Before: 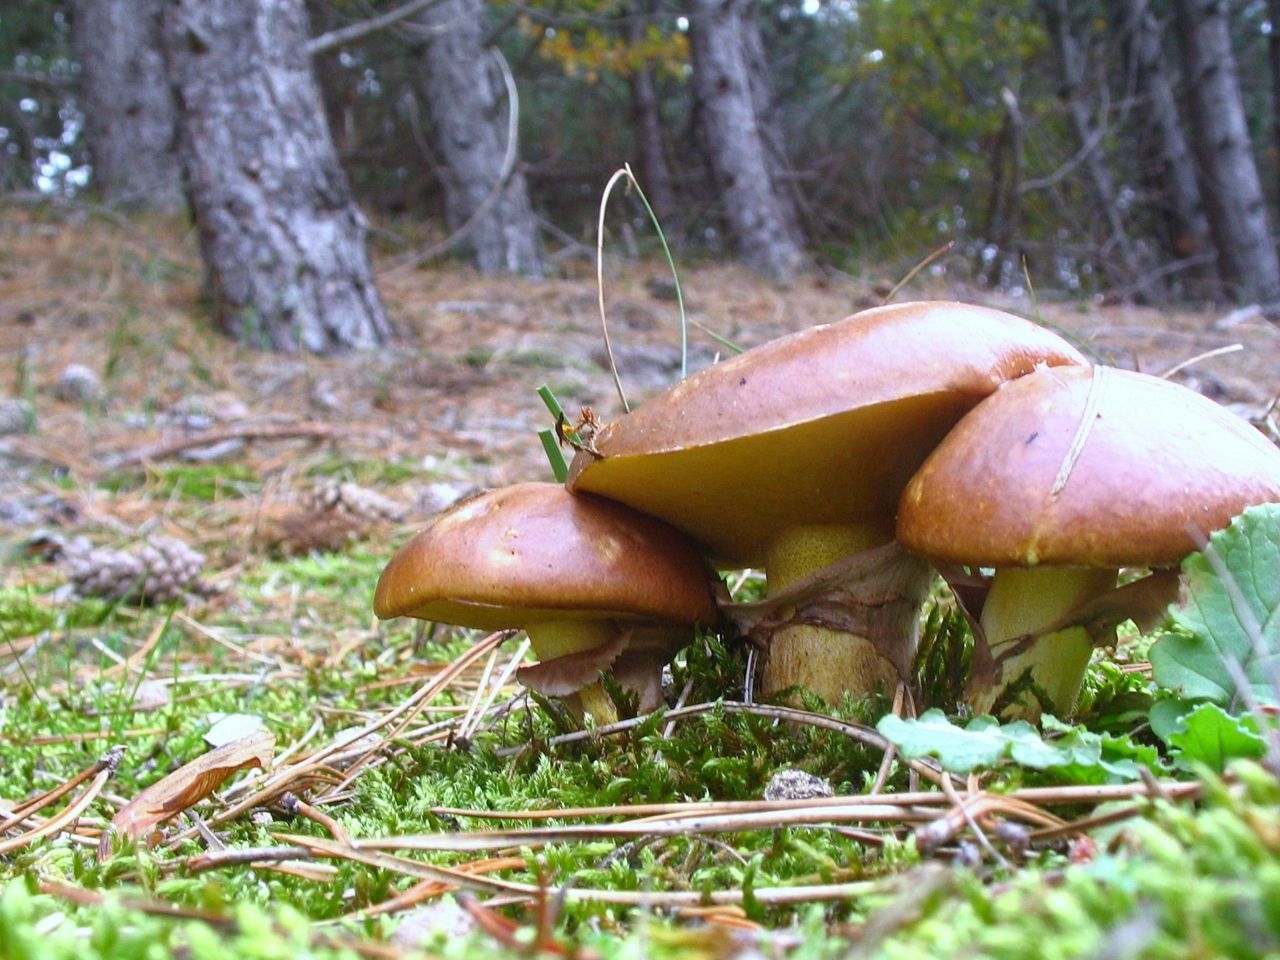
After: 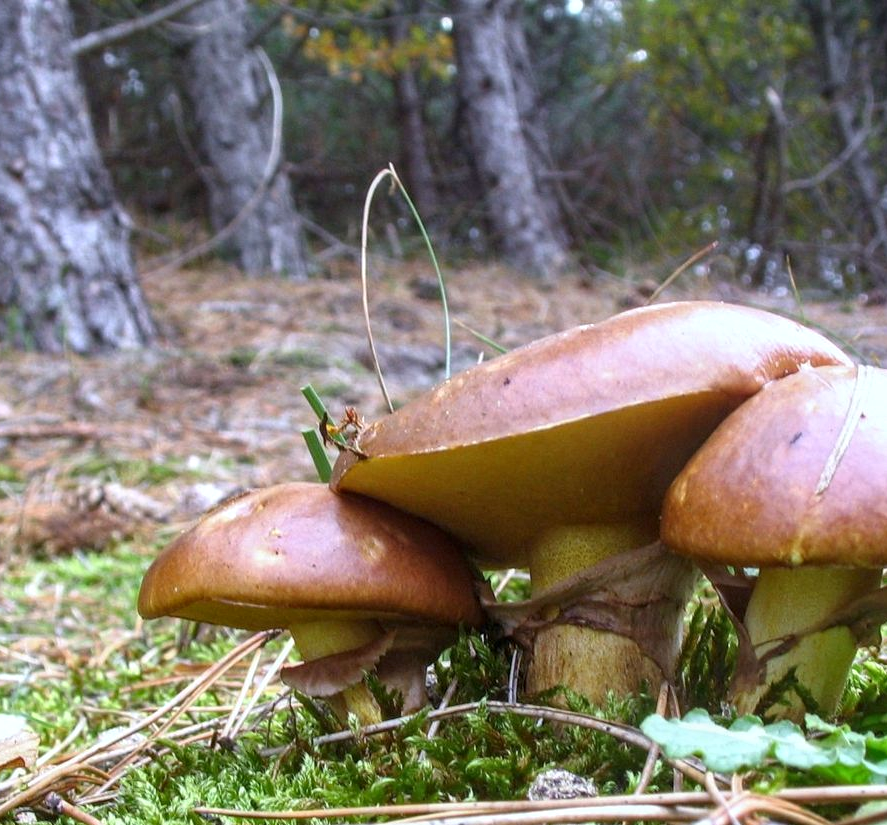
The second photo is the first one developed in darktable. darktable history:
local contrast: on, module defaults
crop: left 18.479%, right 12.2%, bottom 13.971%
